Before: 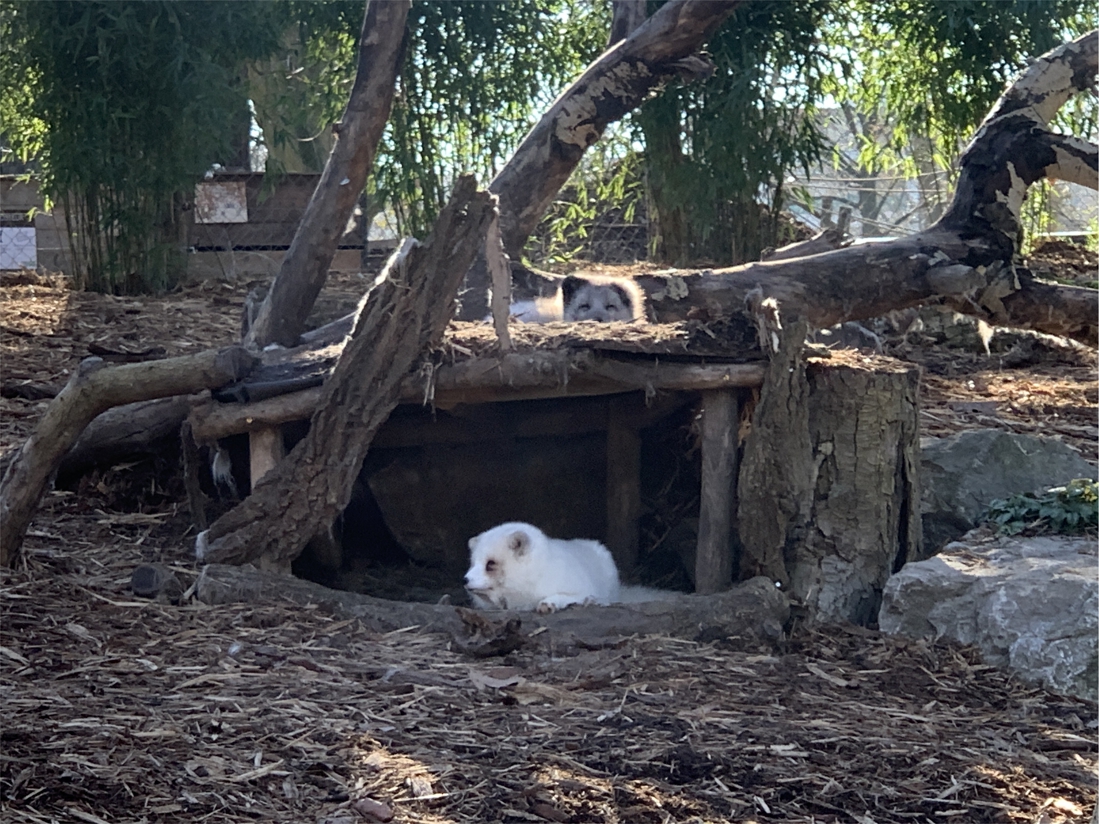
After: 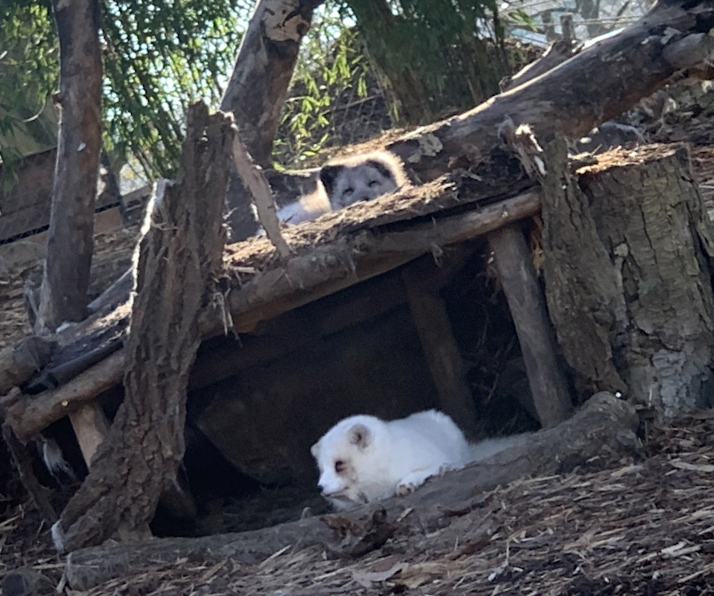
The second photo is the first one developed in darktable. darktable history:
crop and rotate: angle 18.11°, left 6.898%, right 4.315%, bottom 1.146%
